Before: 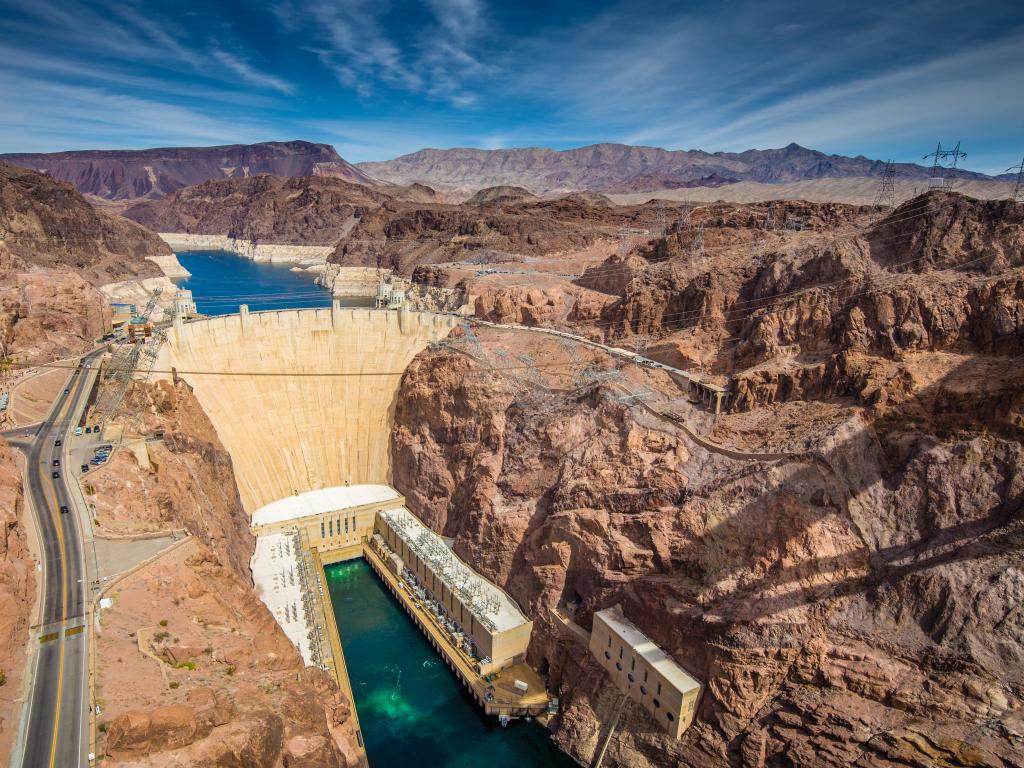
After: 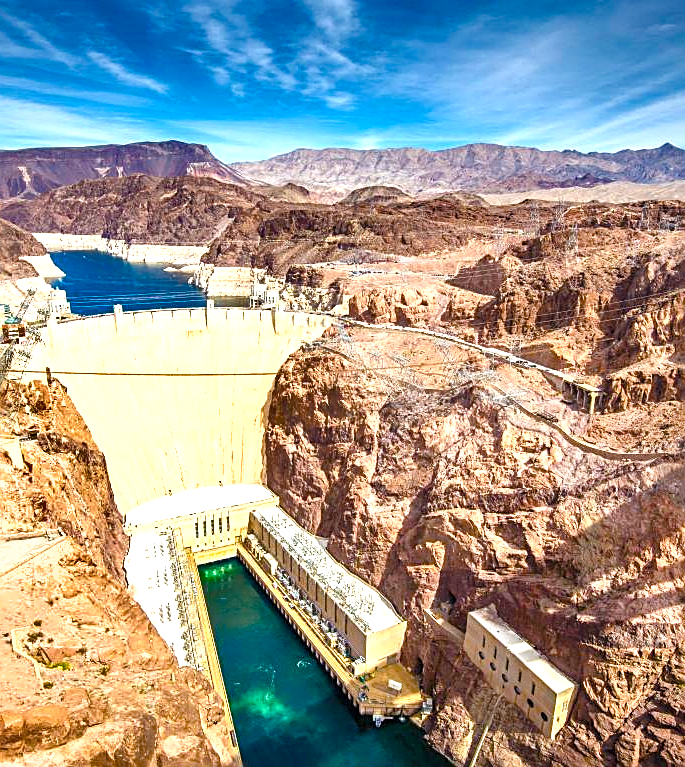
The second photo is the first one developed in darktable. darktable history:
crop and rotate: left 12.36%, right 20.684%
sharpen: on, module defaults
color balance rgb: perceptual saturation grading › global saturation 35.039%, perceptual saturation grading › highlights -29.796%, perceptual saturation grading › shadows 35.522%, global vibrance 23.509%
color correction: highlights b* 0.011, saturation 0.842
exposure: exposure 1.206 EV, compensate exposure bias true, compensate highlight preservation false
shadows and highlights: highlights color adjustment 48.93%, low approximation 0.01, soften with gaussian
